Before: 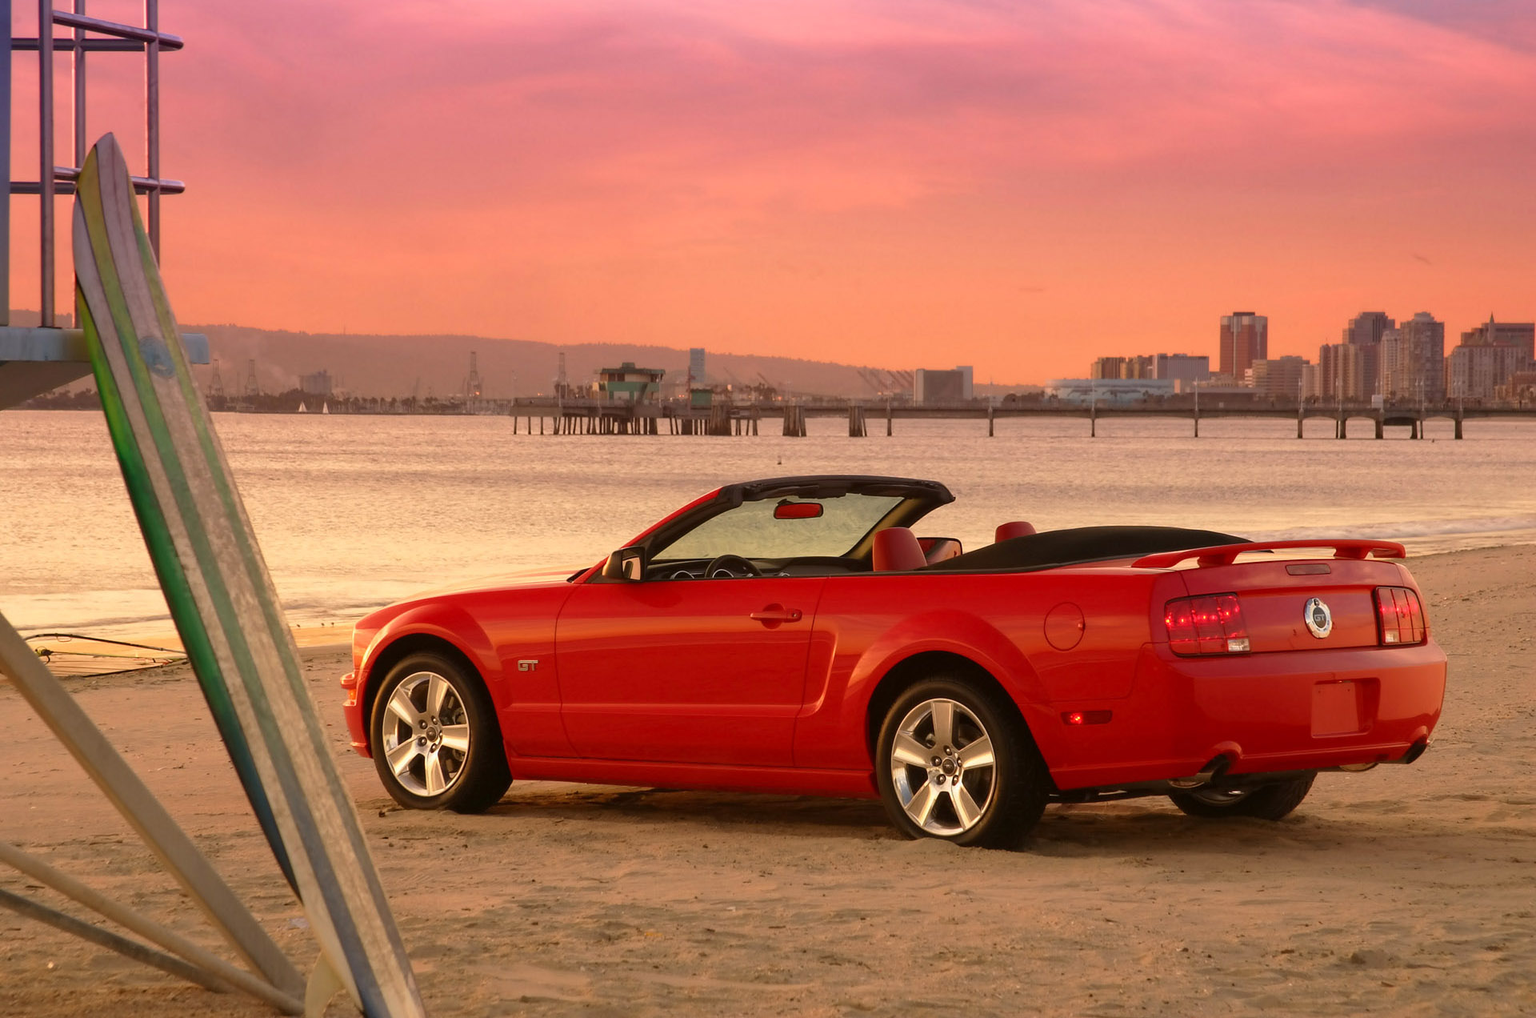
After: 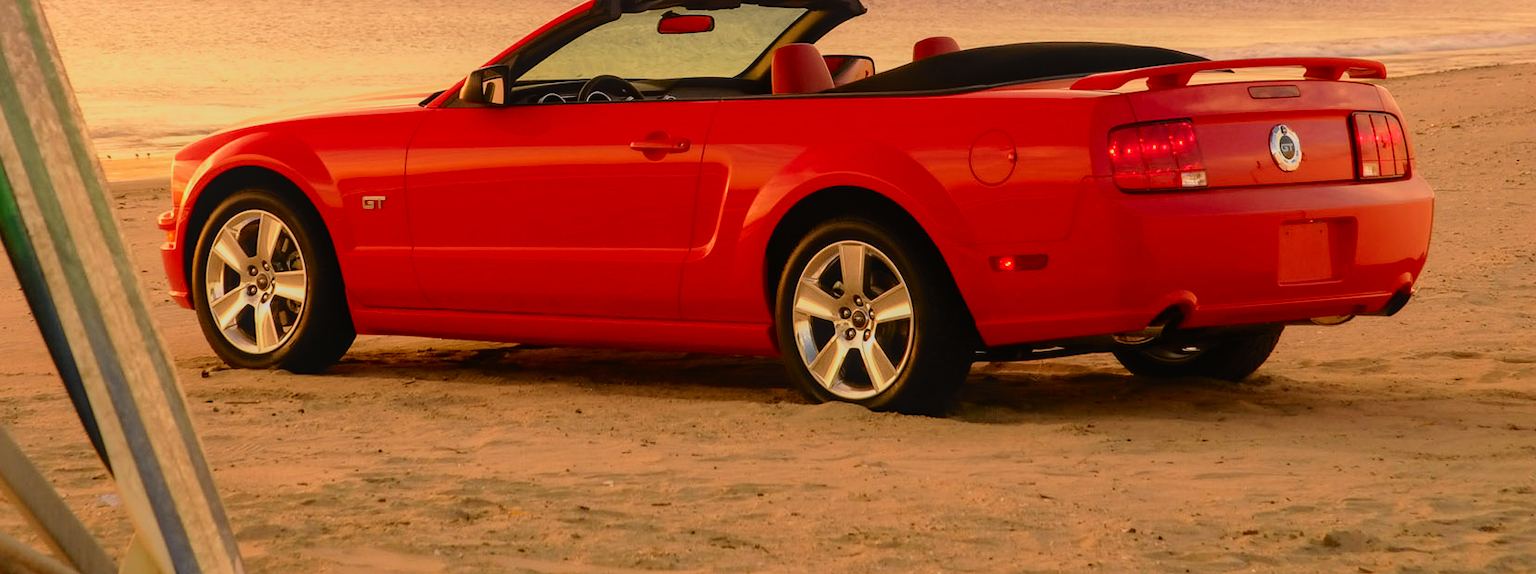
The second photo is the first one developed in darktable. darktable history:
filmic rgb: black relative exposure -7.65 EV, white relative exposure 4.56 EV, hardness 3.61, color science v6 (2022)
tone curve: curves: ch0 [(0, 0.008) (0.107, 0.083) (0.283, 0.287) (0.461, 0.498) (0.64, 0.691) (0.822, 0.869) (0.998, 0.978)]; ch1 [(0, 0) (0.323, 0.339) (0.438, 0.422) (0.473, 0.487) (0.502, 0.502) (0.527, 0.53) (0.561, 0.583) (0.608, 0.629) (0.669, 0.704) (0.859, 0.899) (1, 1)]; ch2 [(0, 0) (0.33, 0.347) (0.421, 0.456) (0.473, 0.498) (0.502, 0.504) (0.522, 0.524) (0.549, 0.567) (0.585, 0.627) (0.676, 0.724) (1, 1)], color space Lab, independent channels, preserve colors none
crop and rotate: left 13.306%, top 48.129%, bottom 2.928%
local contrast: detail 110%
